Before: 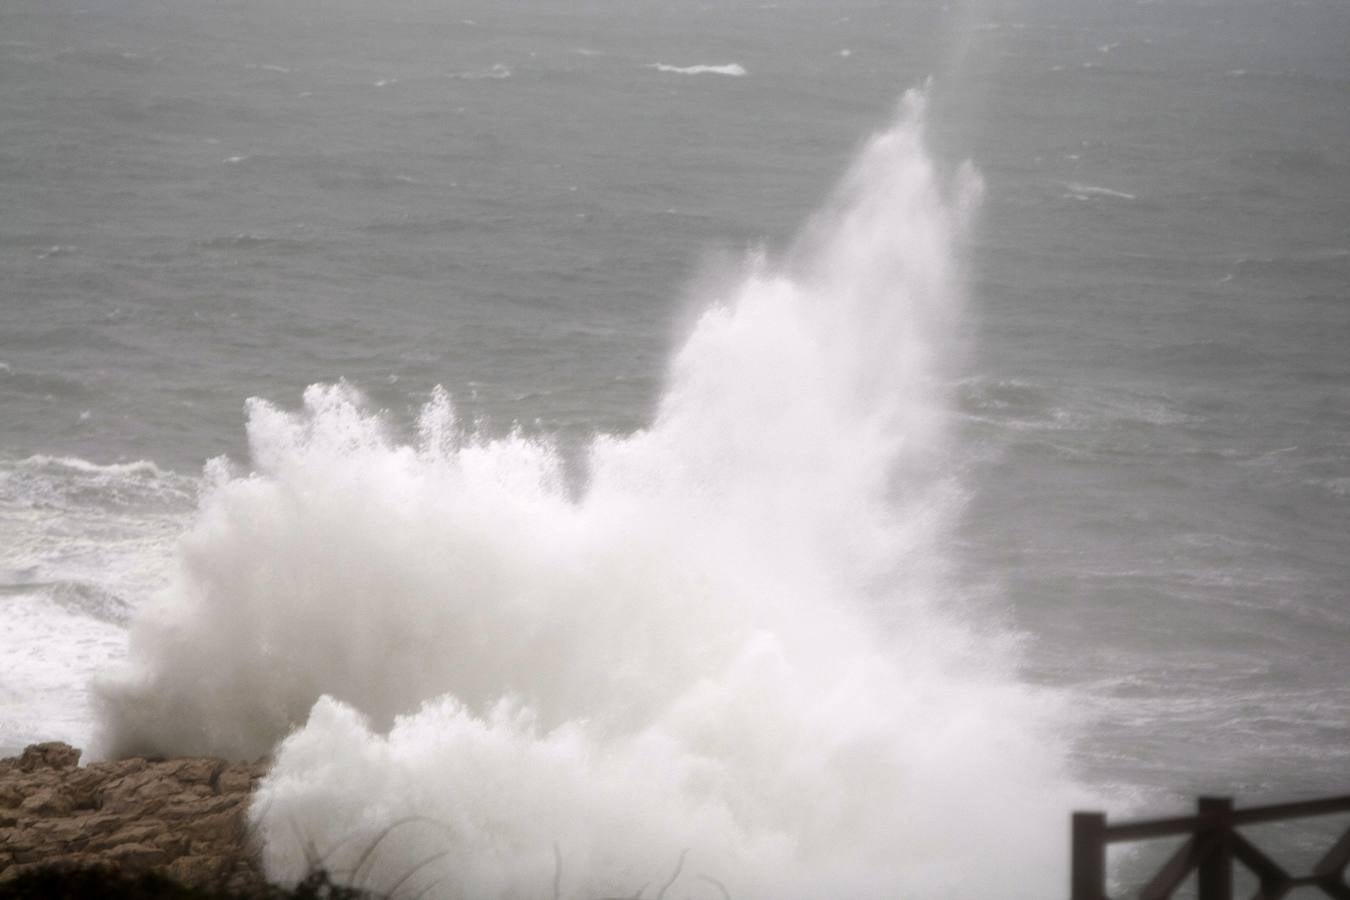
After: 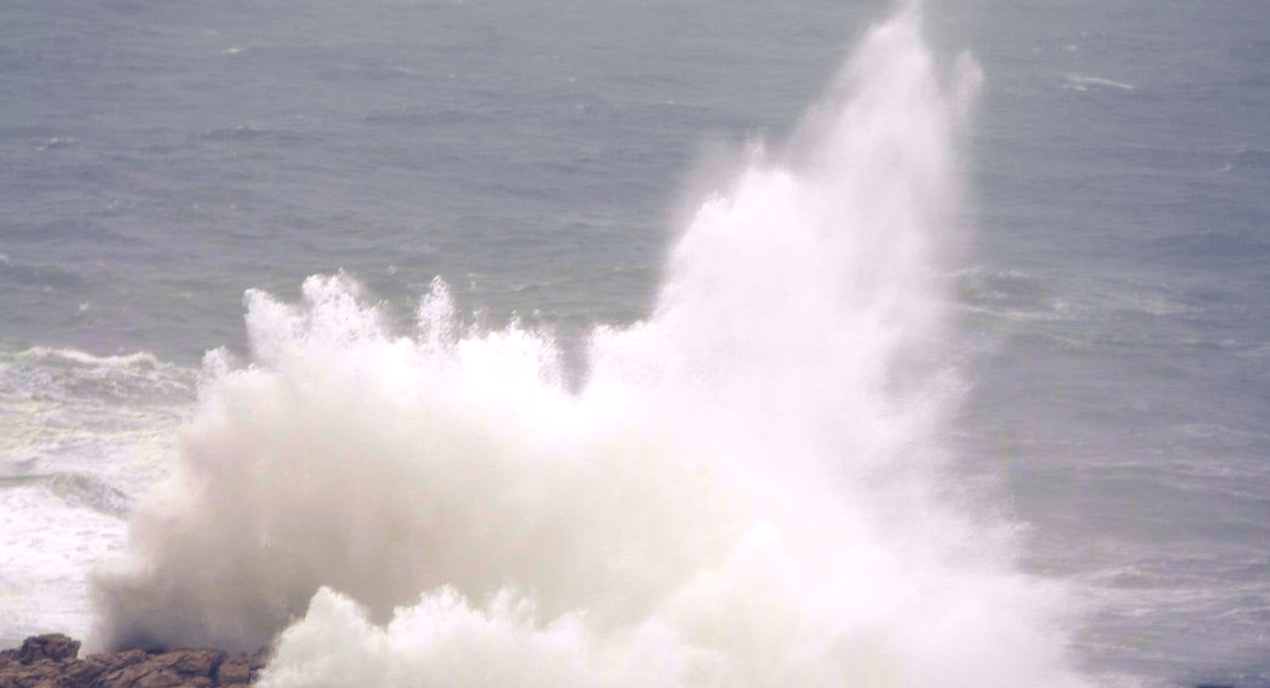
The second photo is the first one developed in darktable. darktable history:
color balance rgb: shadows lift › luminance -28.971%, shadows lift › chroma 14.968%, shadows lift › hue 267.31°, perceptual saturation grading › global saturation 29.44%, perceptual brilliance grading › highlights 6.961%, perceptual brilliance grading › mid-tones 17.173%, perceptual brilliance grading › shadows -5.496%, global vibrance 16.597%, saturation formula JzAzBz (2021)
velvia: on, module defaults
crop and rotate: angle 0.065°, top 12.071%, right 5.714%, bottom 11.299%
exposure: black level correction -0.029, compensate highlight preservation false
